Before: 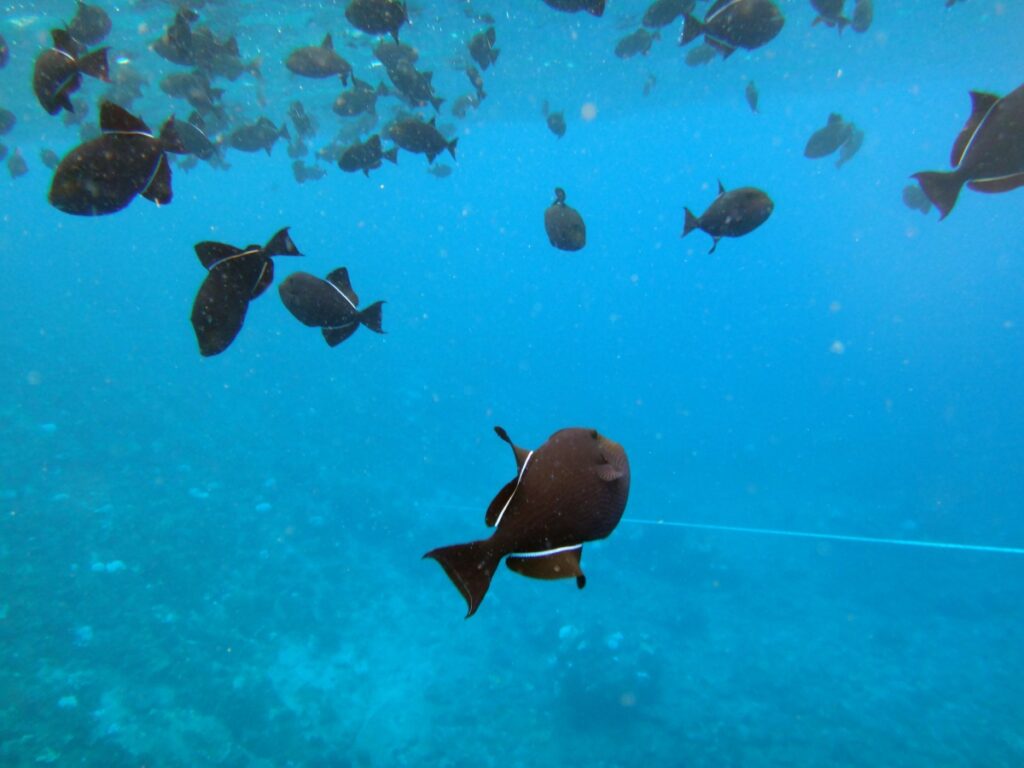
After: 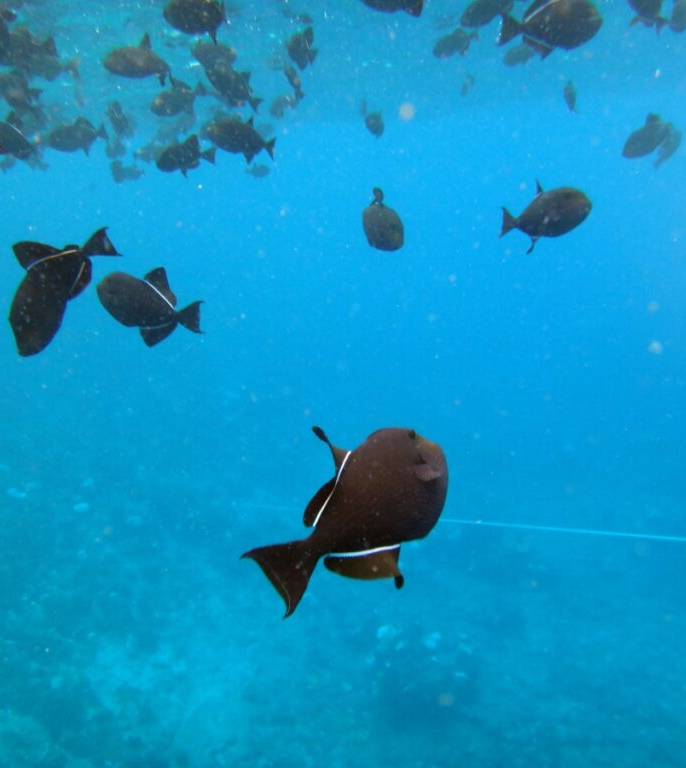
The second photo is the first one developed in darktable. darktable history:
crop and rotate: left 17.786%, right 15.156%
